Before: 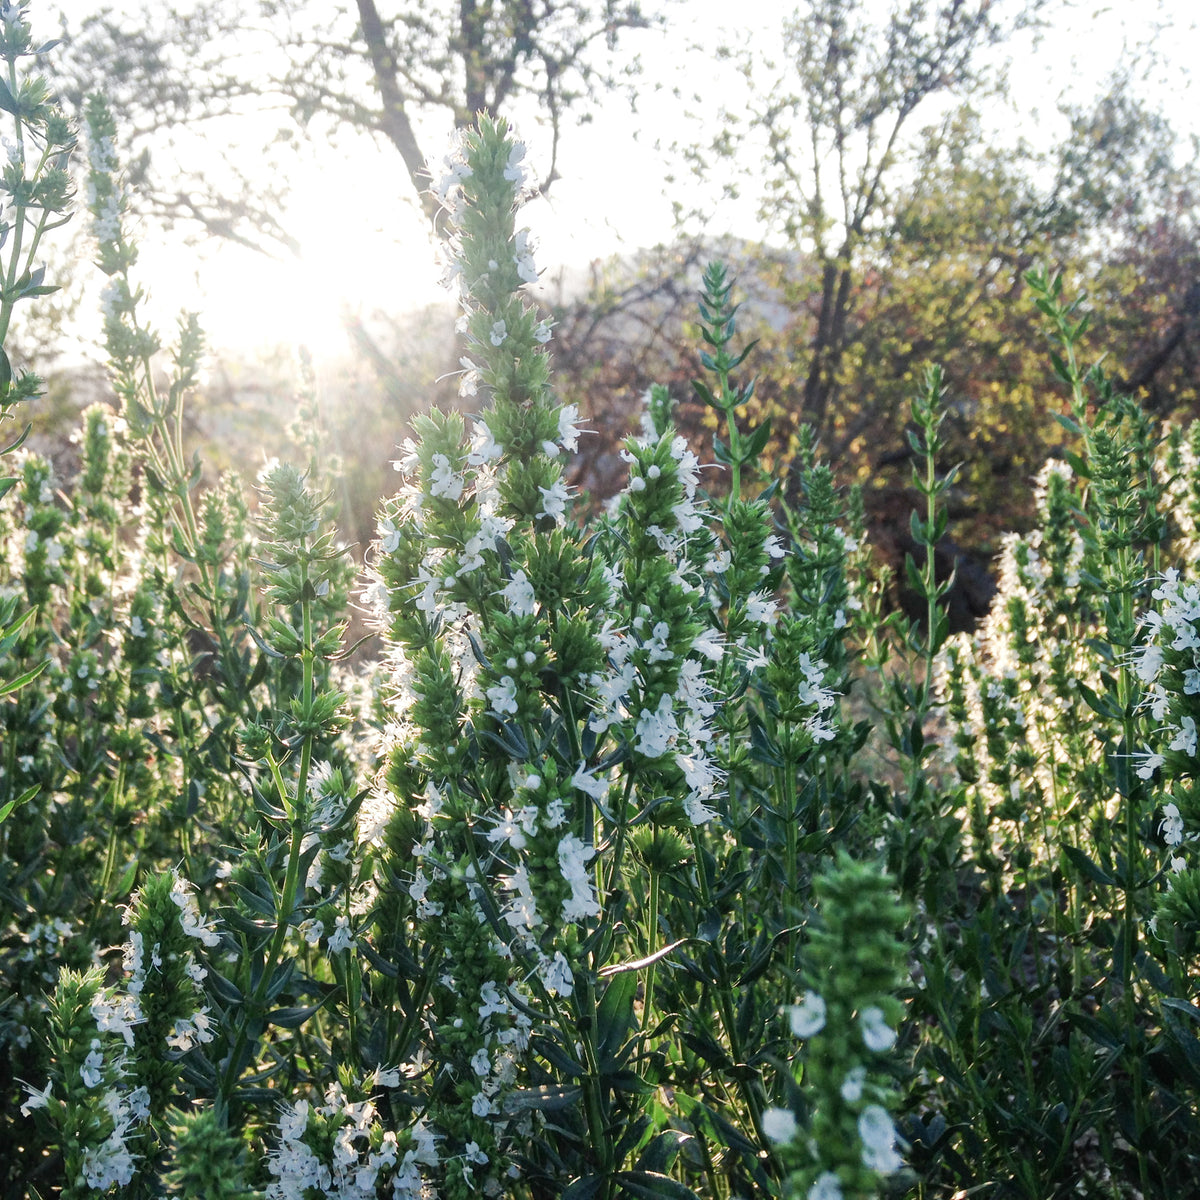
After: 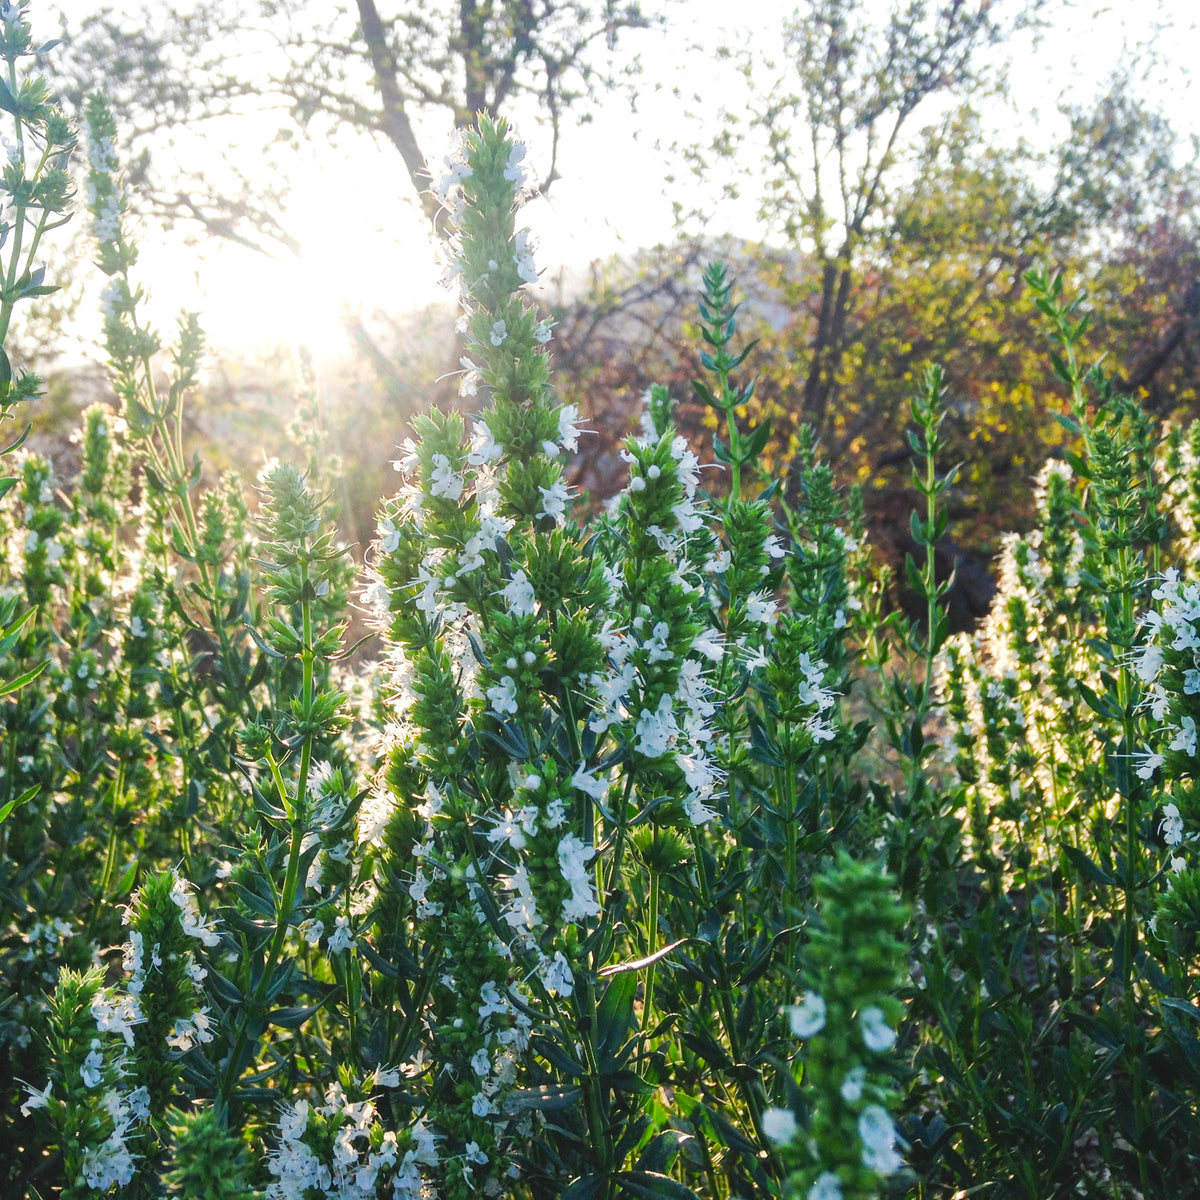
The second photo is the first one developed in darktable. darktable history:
color balance rgb: global offset › luminance 0.724%, perceptual saturation grading › global saturation 31.165%, global vibrance 24.395%
